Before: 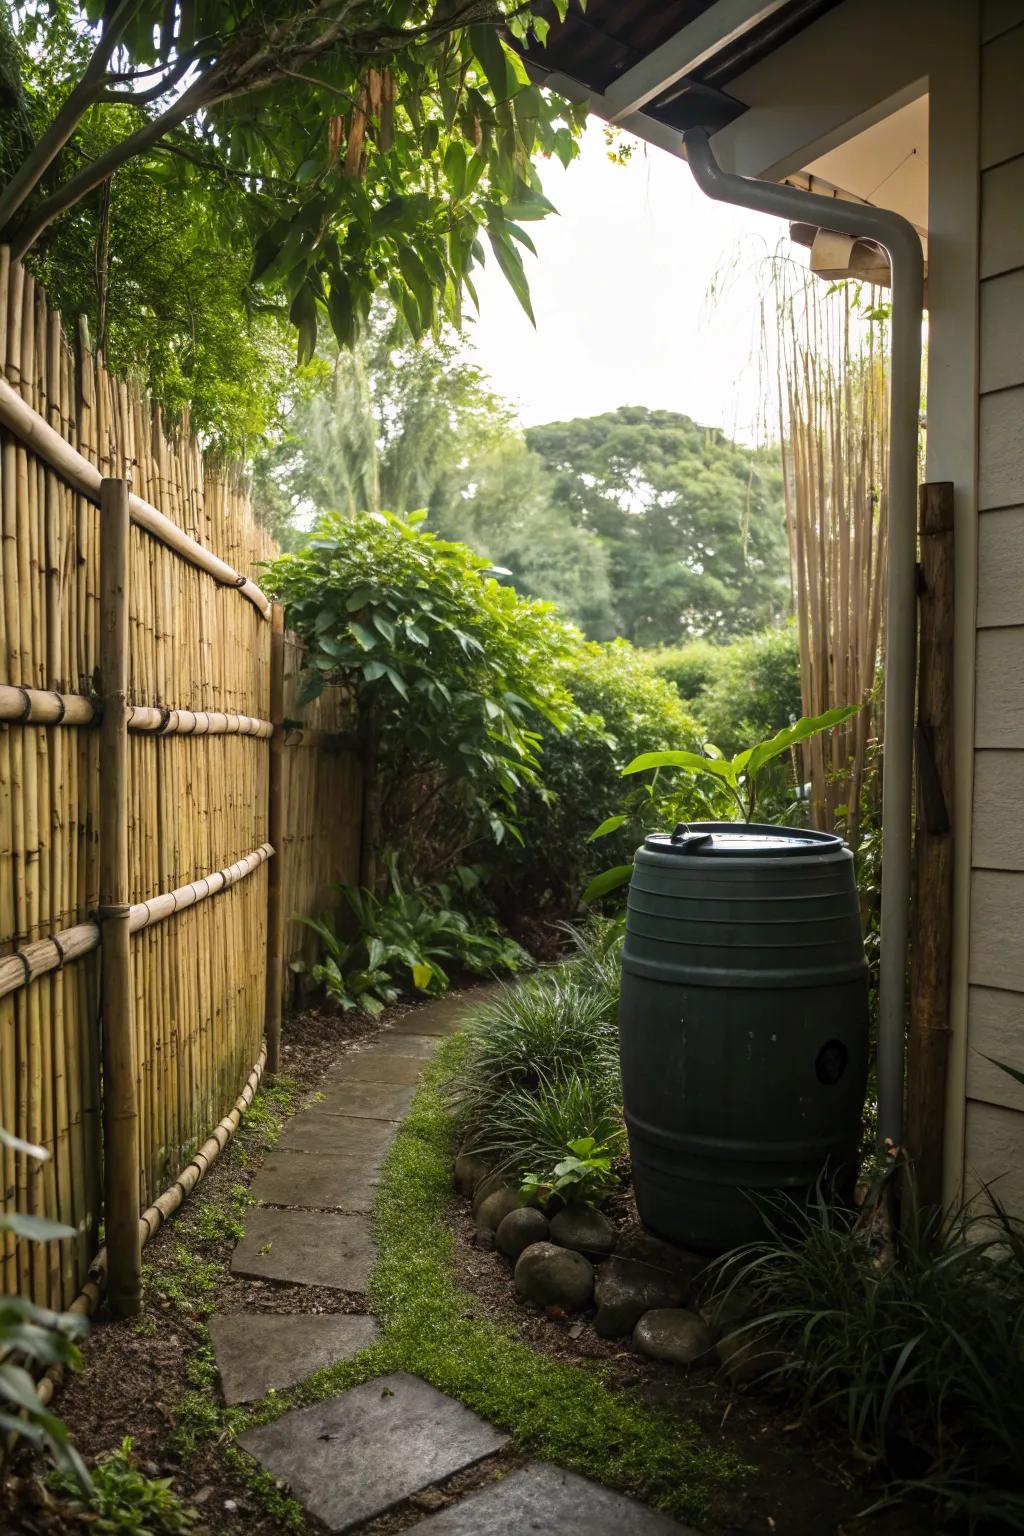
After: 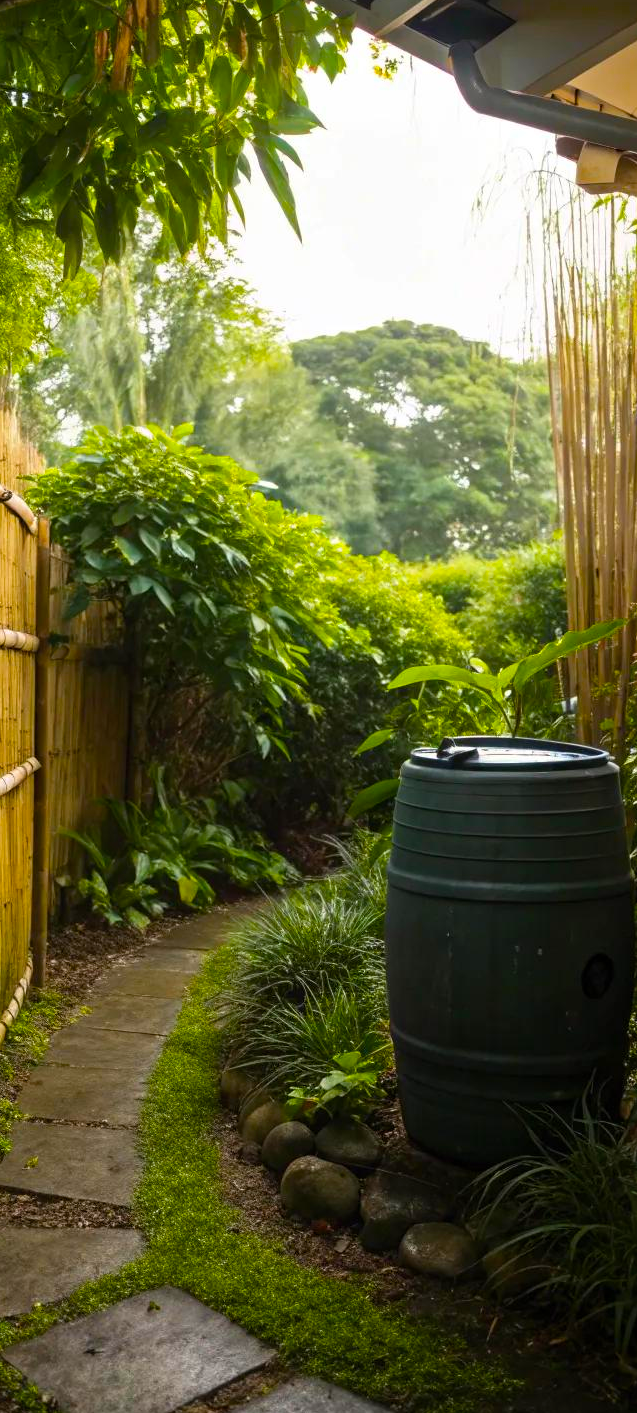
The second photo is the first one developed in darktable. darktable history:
crop and rotate: left 22.882%, top 5.637%, right 14.901%, bottom 2.334%
color balance rgb: linear chroma grading › global chroma 15.627%, perceptual saturation grading › global saturation 30.59%
